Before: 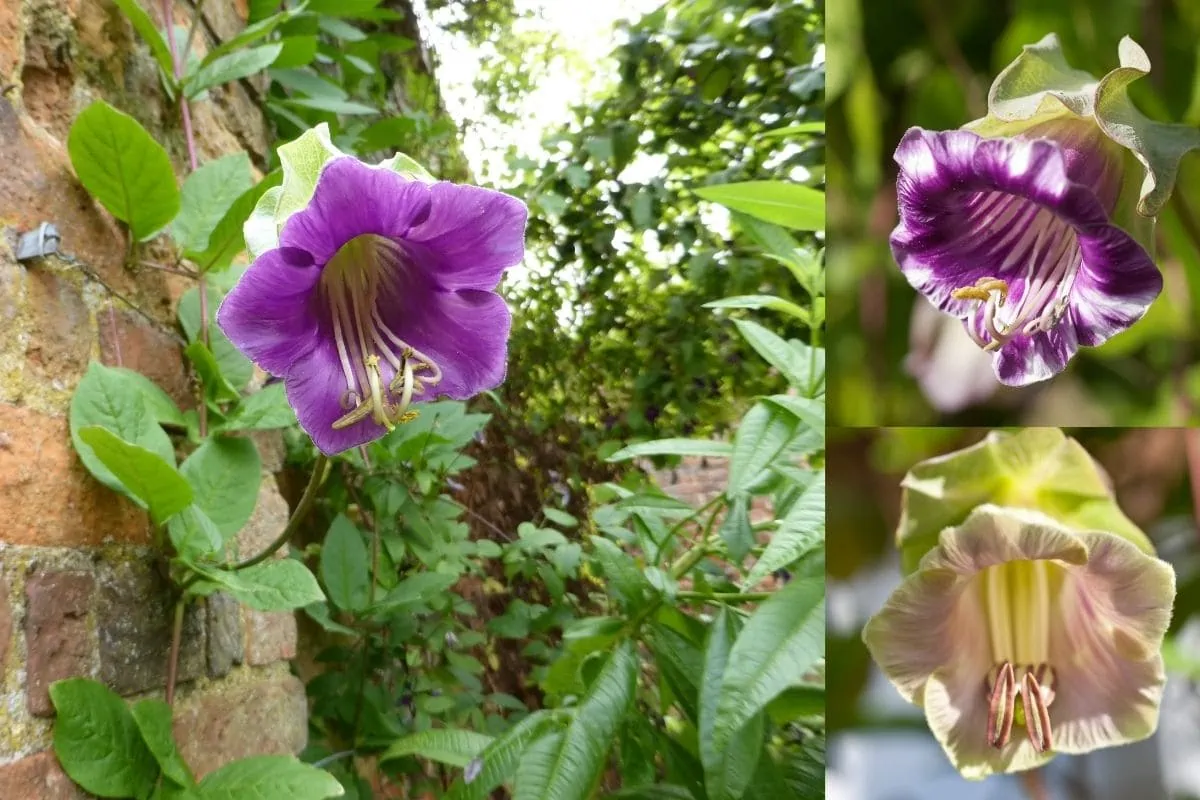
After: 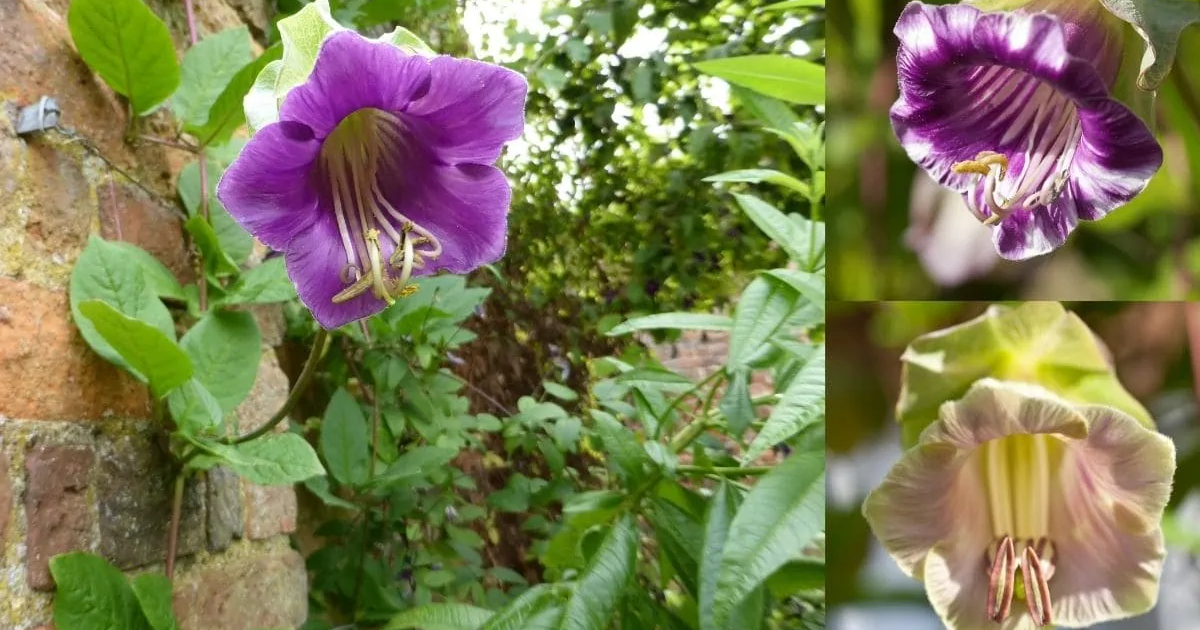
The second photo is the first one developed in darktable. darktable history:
crop and rotate: top 15.758%, bottom 5.407%
